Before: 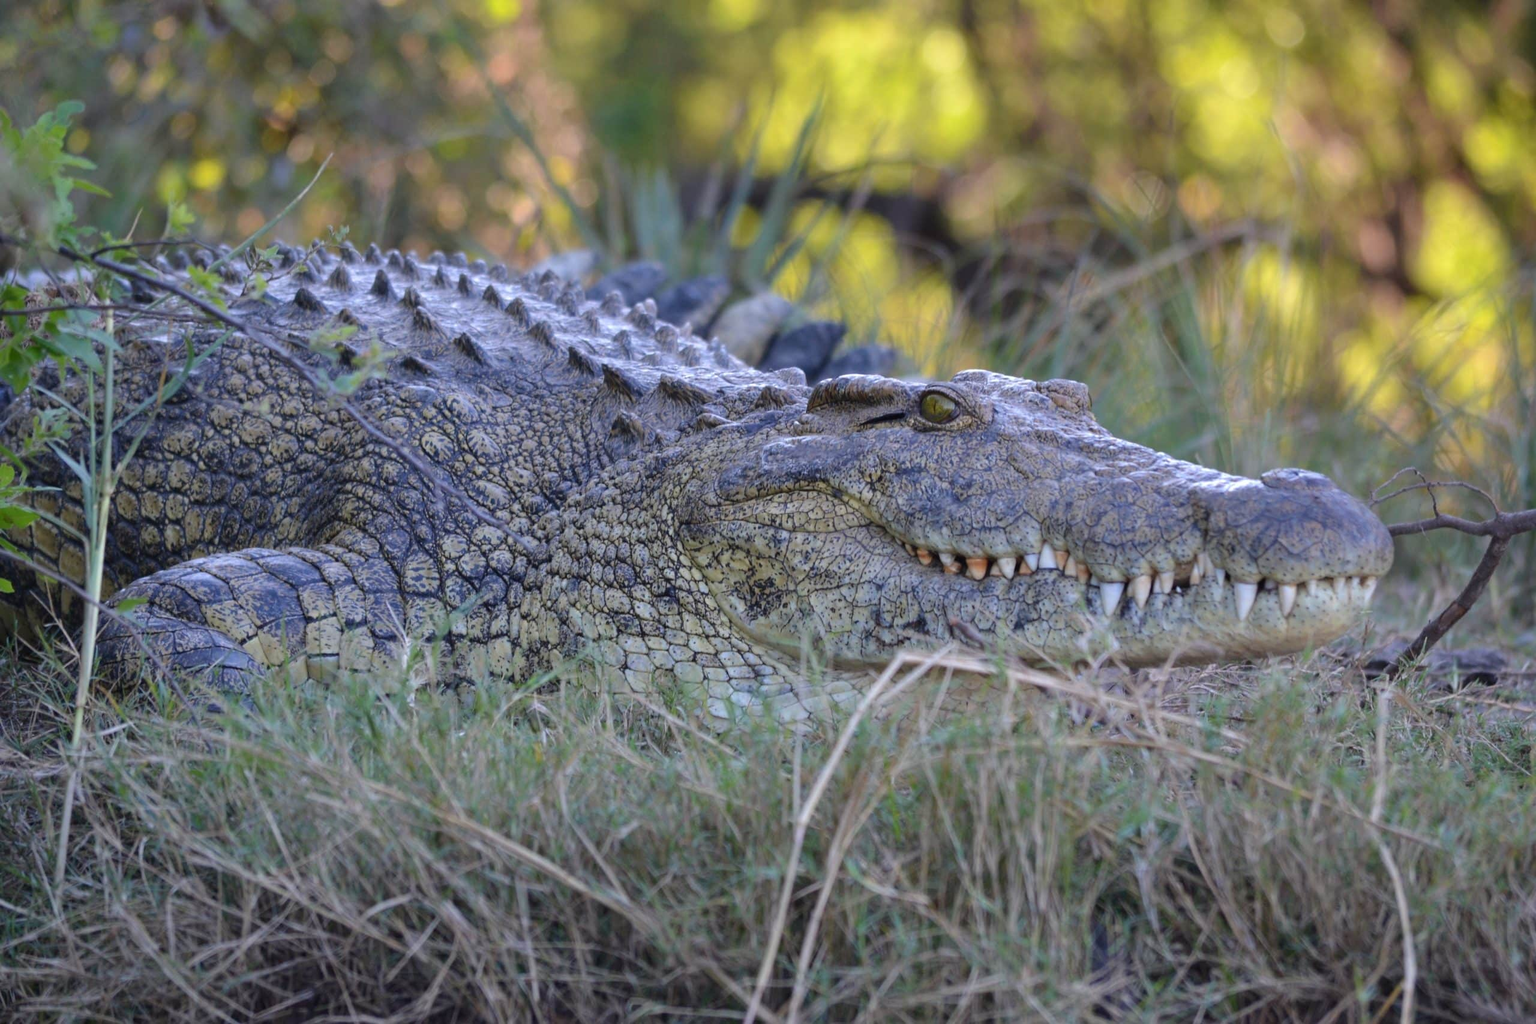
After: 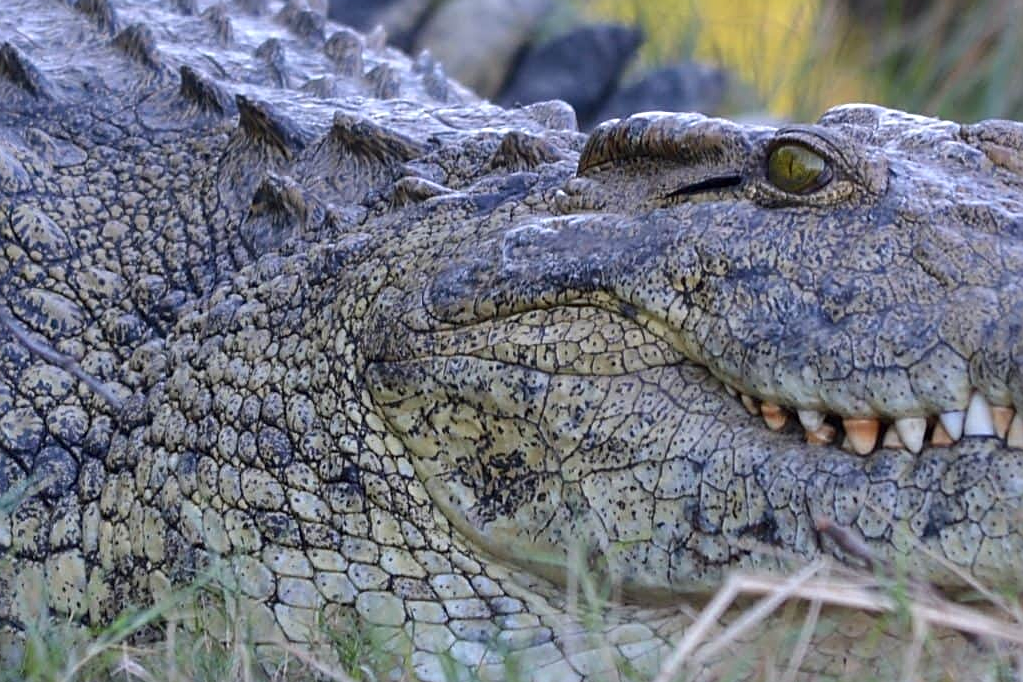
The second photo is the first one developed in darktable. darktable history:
sharpen: on, module defaults
crop: left 30%, top 30%, right 30%, bottom 30%
local contrast: mode bilateral grid, contrast 20, coarseness 50, detail 120%, midtone range 0.2
